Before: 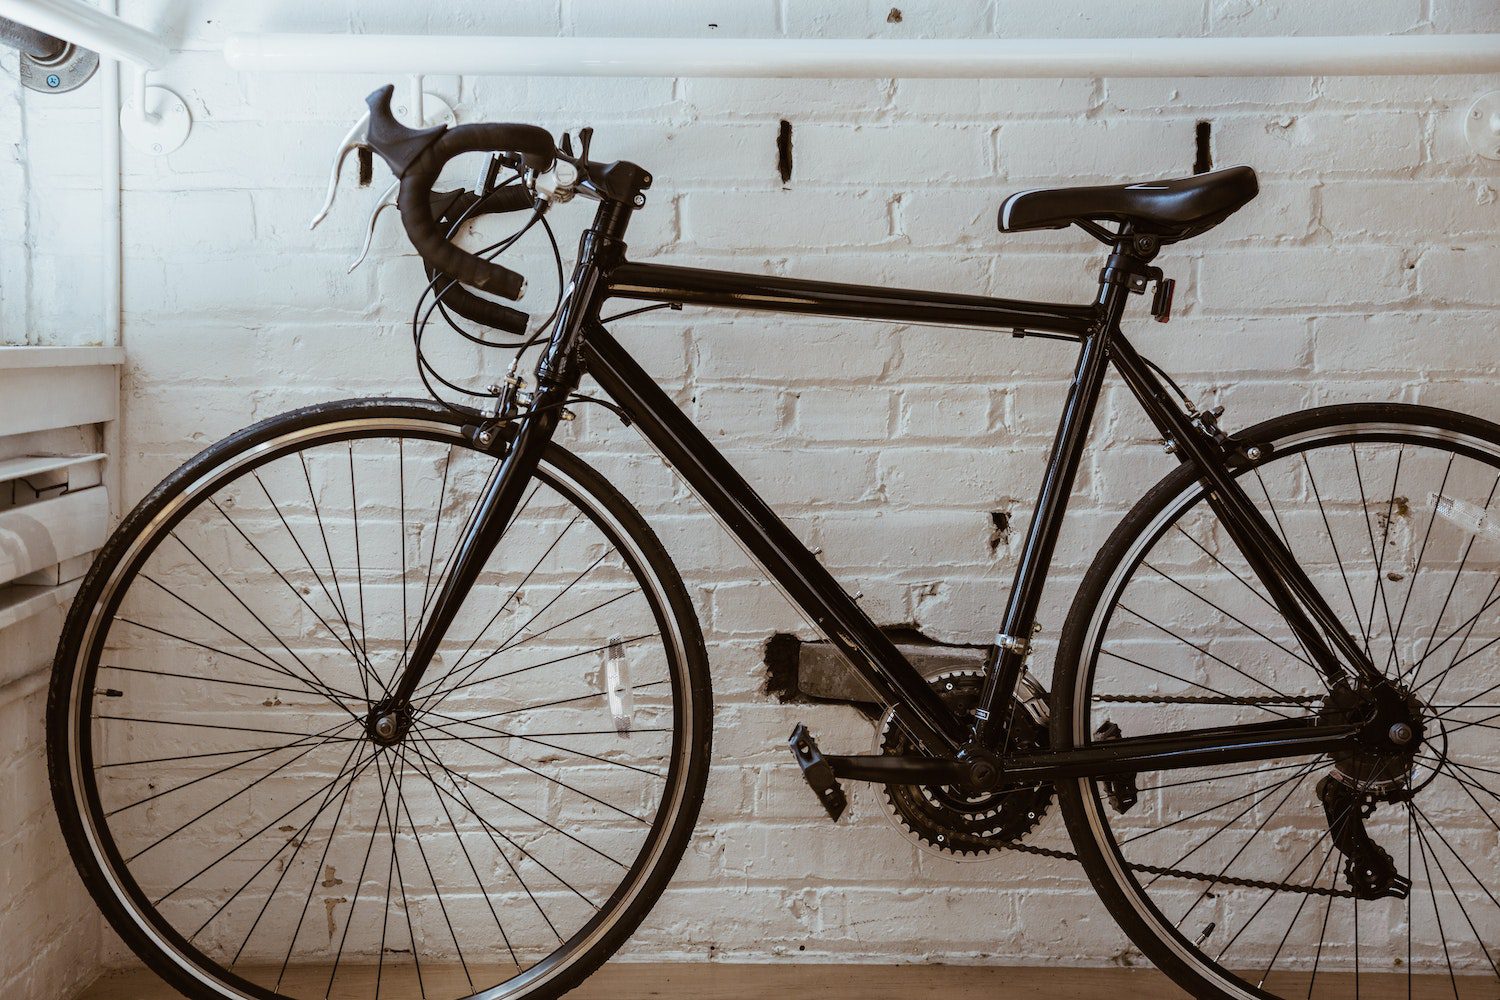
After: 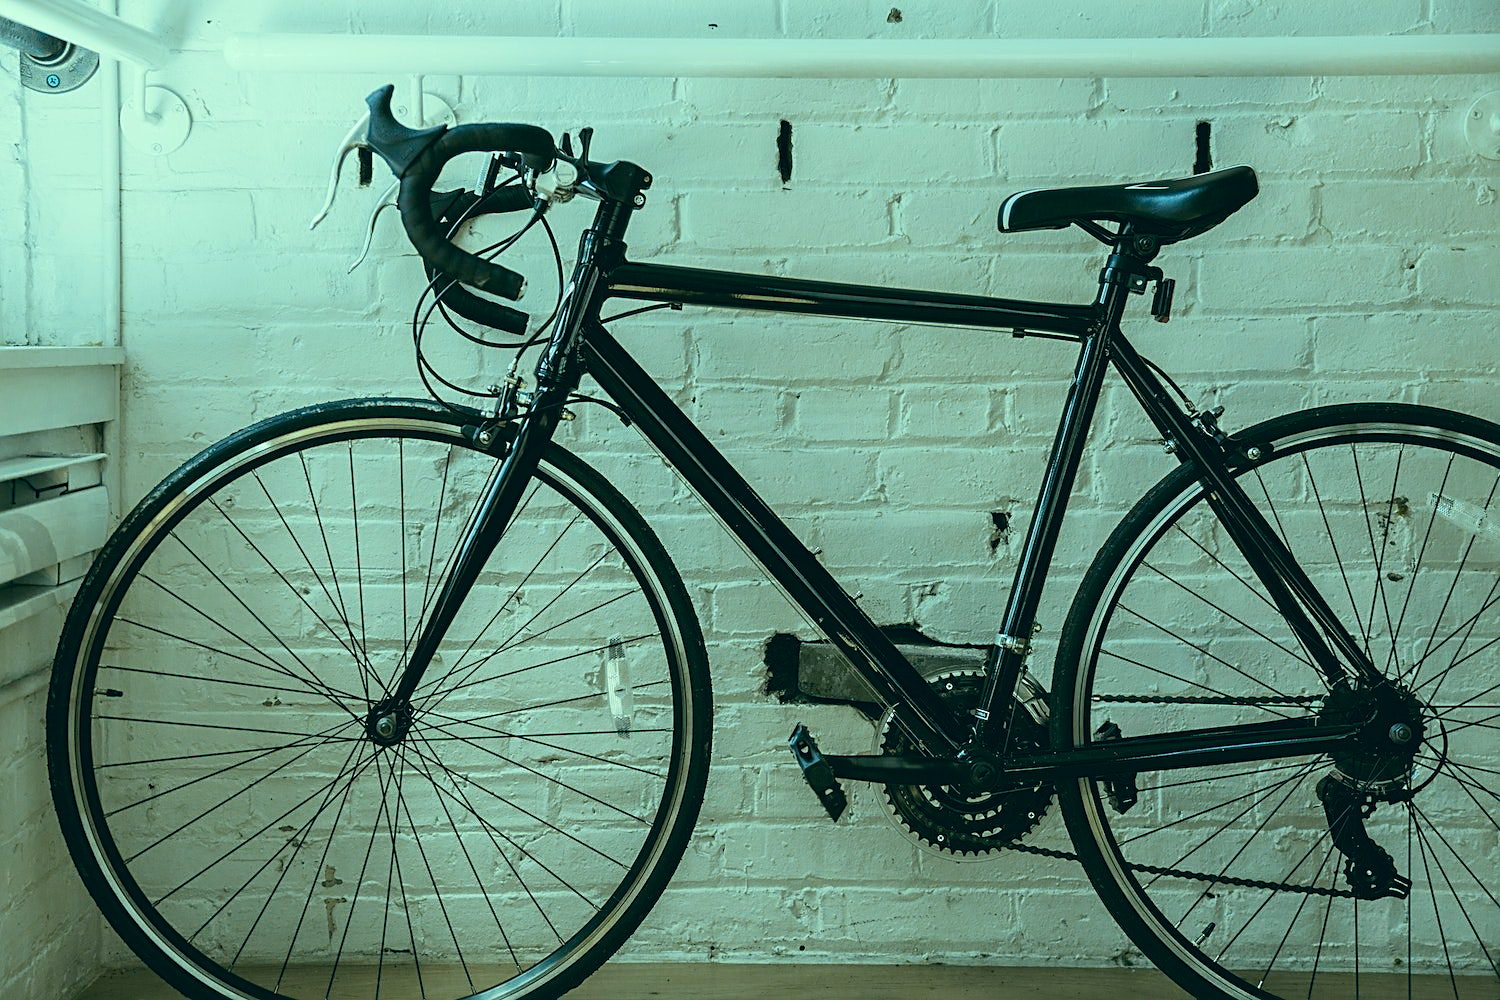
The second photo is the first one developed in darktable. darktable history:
color correction: highlights a* -20.08, highlights b* 9.8, shadows a* -20.4, shadows b* -10.76
sharpen: on, module defaults
